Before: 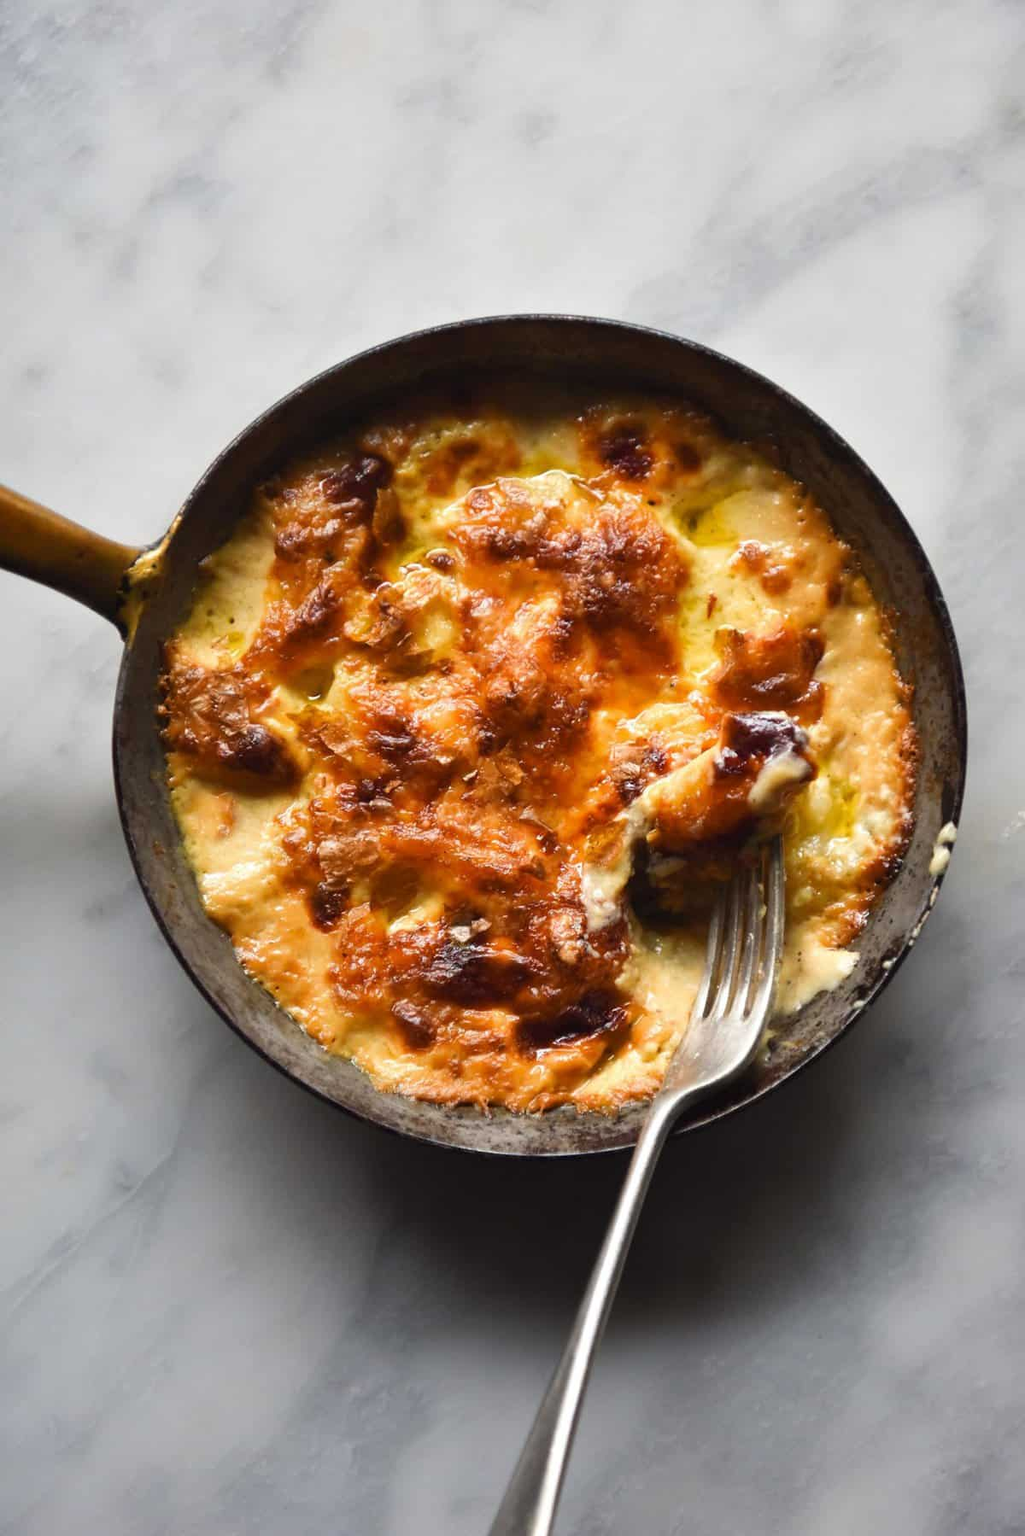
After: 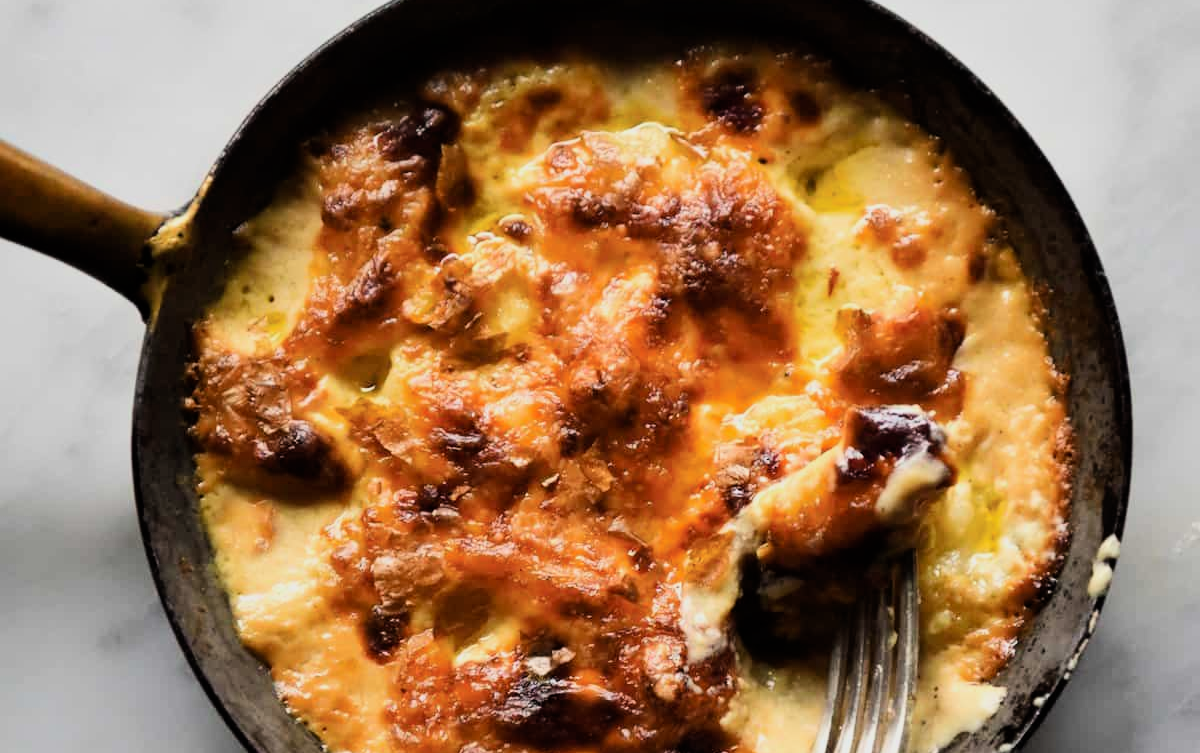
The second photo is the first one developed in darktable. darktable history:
crop and rotate: top 23.84%, bottom 34.294%
filmic rgb: hardness 4.17, contrast 1.364, color science v6 (2022)
